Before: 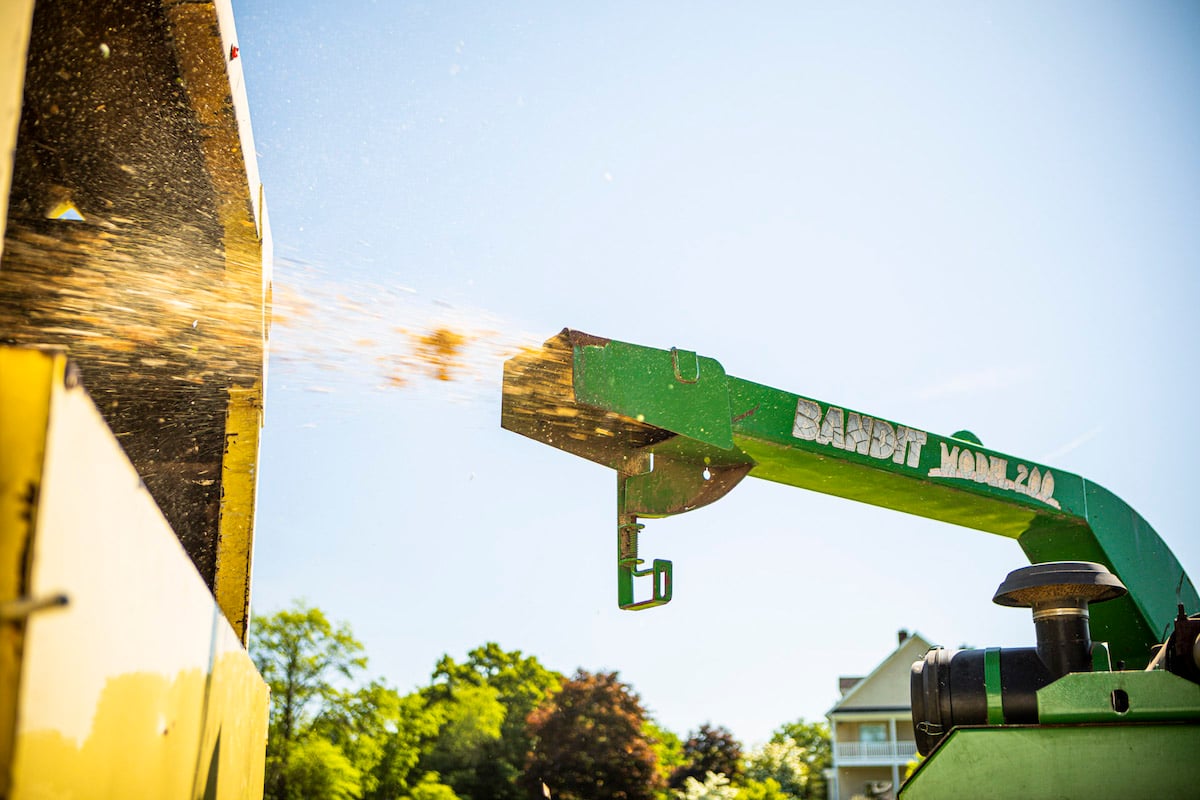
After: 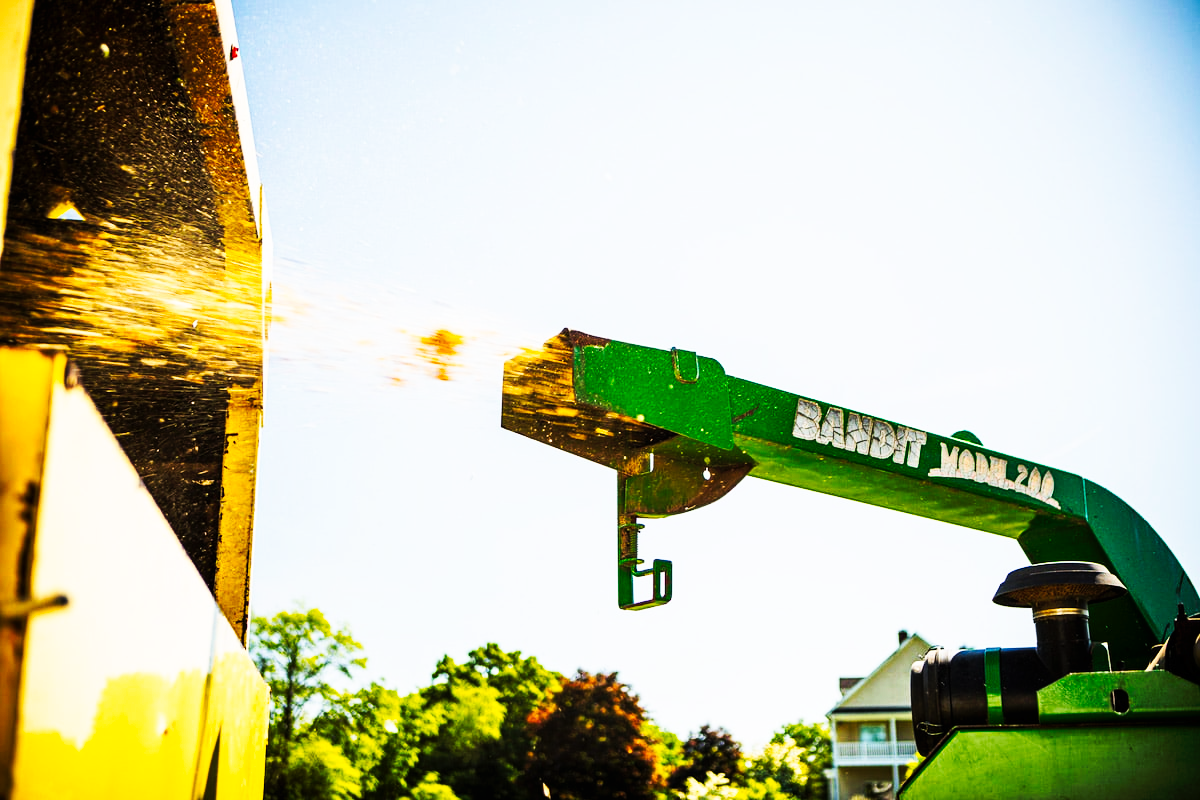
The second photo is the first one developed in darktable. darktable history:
tone curve: curves: ch0 [(0, 0) (0.003, 0.003) (0.011, 0.005) (0.025, 0.005) (0.044, 0.008) (0.069, 0.015) (0.1, 0.023) (0.136, 0.032) (0.177, 0.046) (0.224, 0.072) (0.277, 0.124) (0.335, 0.174) (0.399, 0.253) (0.468, 0.365) (0.543, 0.519) (0.623, 0.675) (0.709, 0.805) (0.801, 0.908) (0.898, 0.97) (1, 1)], preserve colors none
